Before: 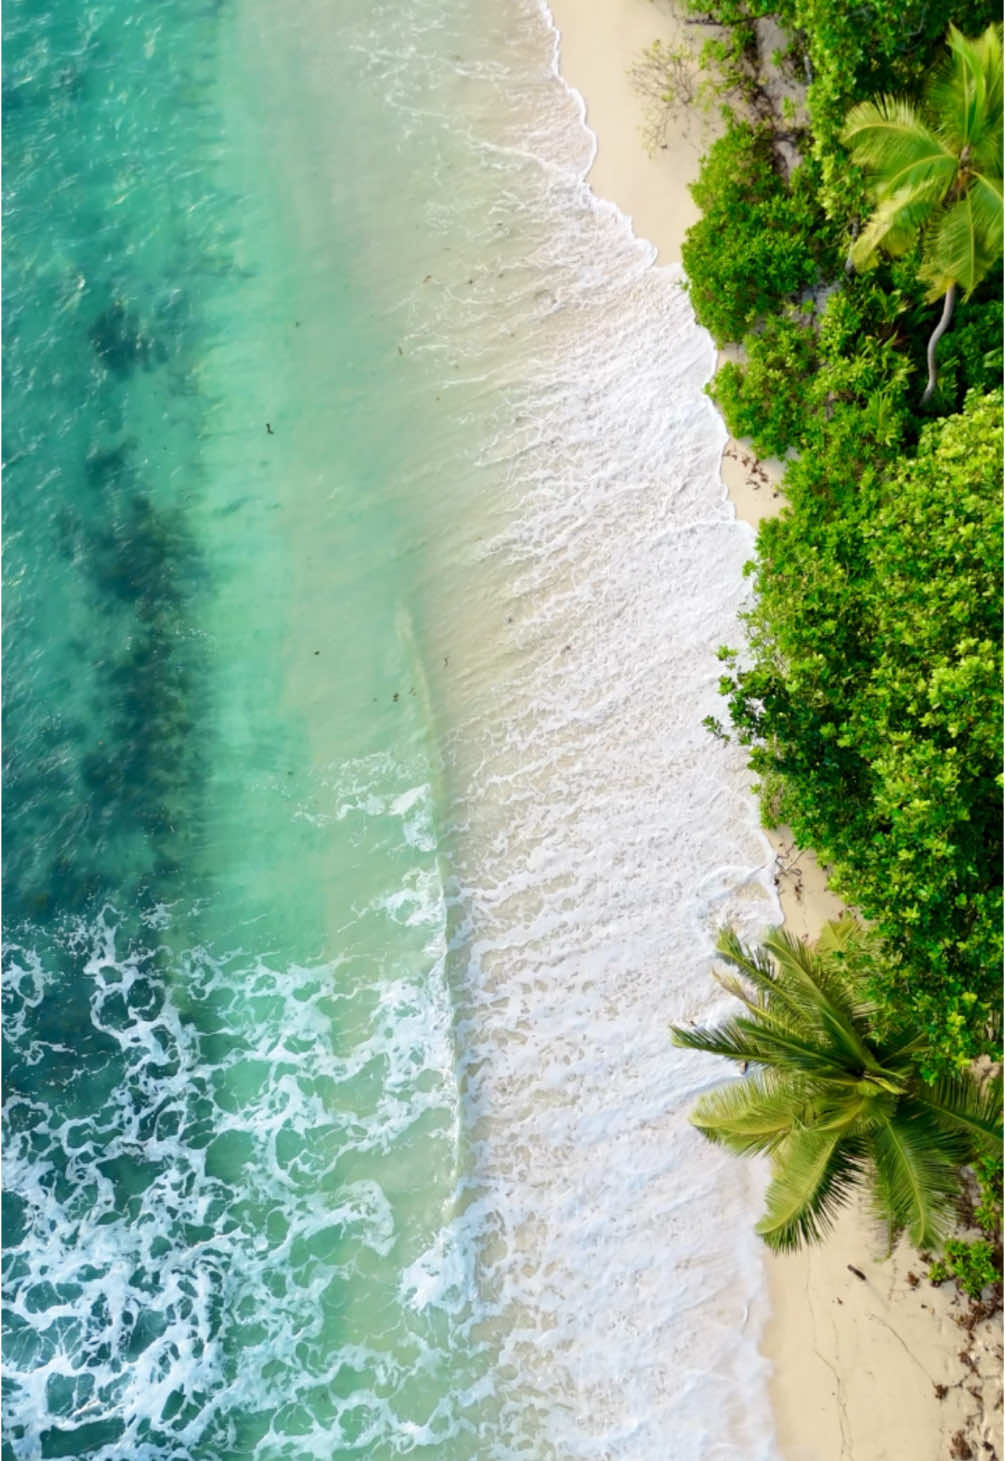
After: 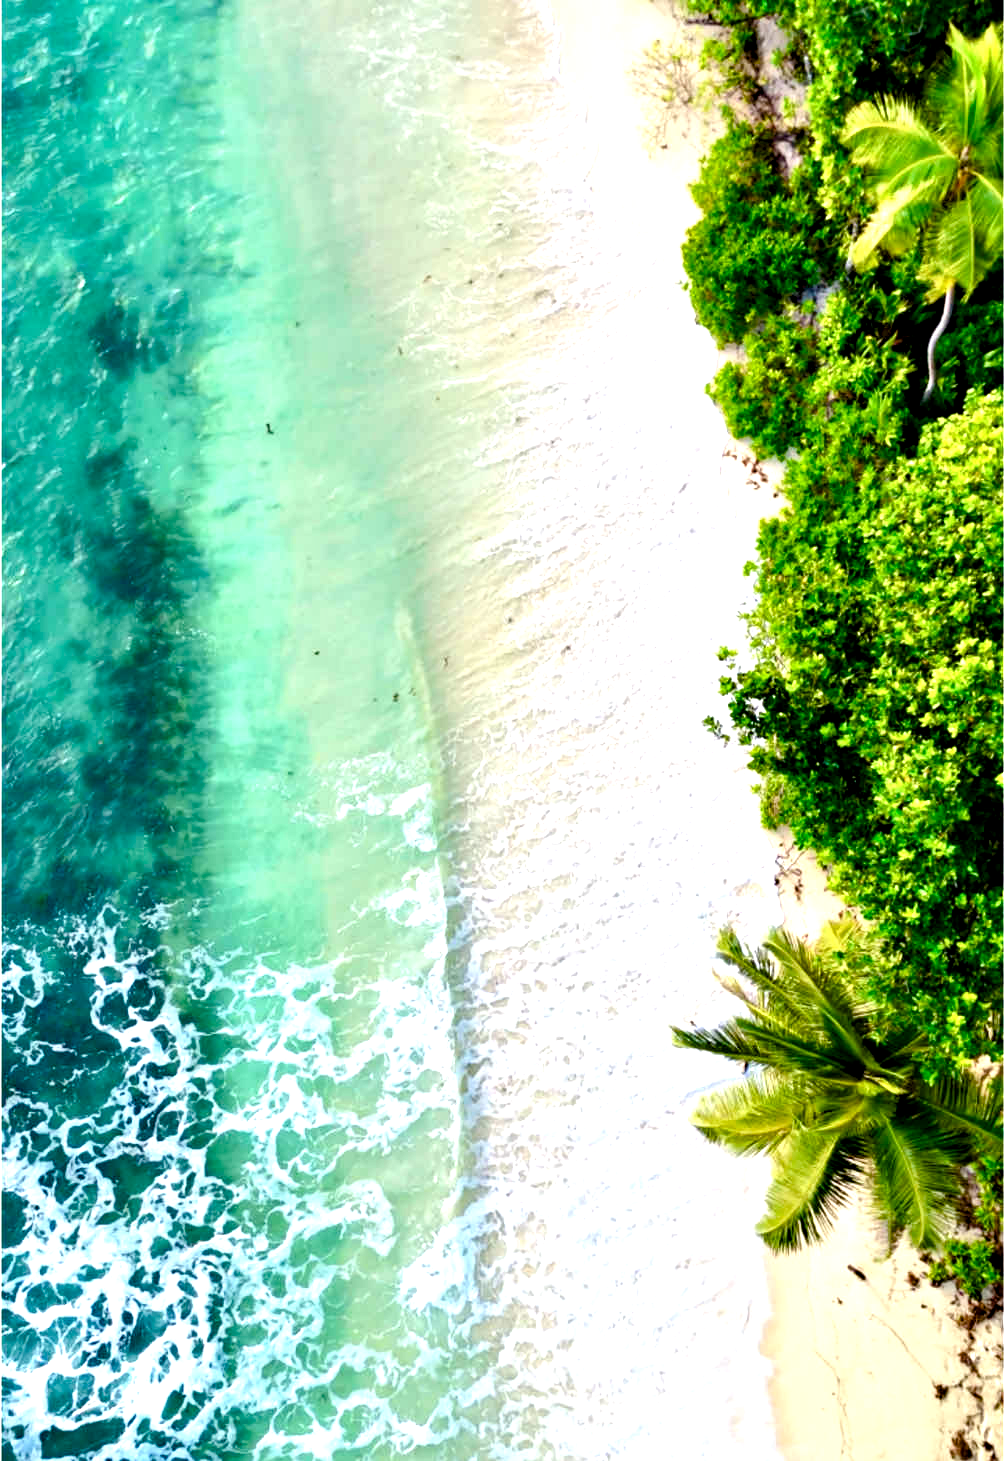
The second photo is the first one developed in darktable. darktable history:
color balance rgb: perceptual saturation grading › global saturation 20%, perceptual saturation grading › highlights -25.25%, perceptual saturation grading › shadows 25.382%, global vibrance 20%
contrast equalizer: octaves 7, y [[0.6 ×6], [0.55 ×6], [0 ×6], [0 ×6], [0 ×6]]
exposure: black level correction 0, exposure 0.701 EV, compensate exposure bias true, compensate highlight preservation false
